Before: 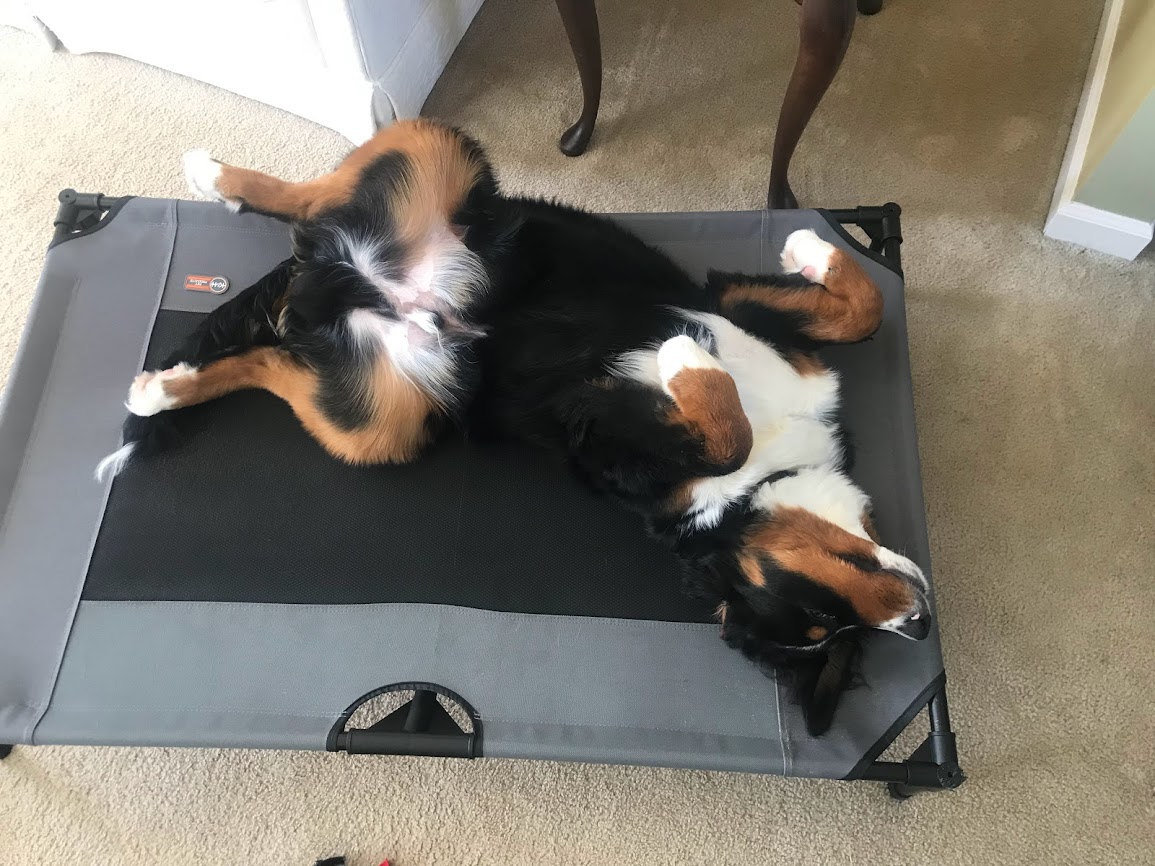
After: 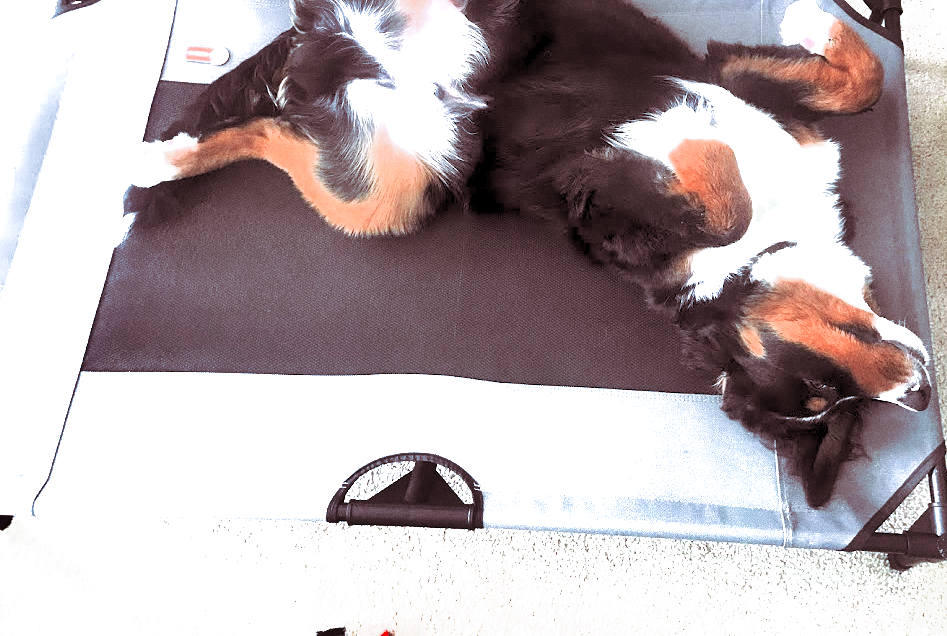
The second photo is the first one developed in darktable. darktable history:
shadows and highlights: shadows 40, highlights -54, highlights color adjustment 46%, low approximation 0.01, soften with gaussian
crop: top 26.531%, right 17.959%
exposure: exposure 2 EV, compensate highlight preservation false
white balance: red 0.948, green 1.02, blue 1.176
color zones: curves: ch0 [(0, 0.299) (0.25, 0.383) (0.456, 0.352) (0.736, 0.571)]; ch1 [(0, 0.63) (0.151, 0.568) (0.254, 0.416) (0.47, 0.558) (0.732, 0.37) (0.909, 0.492)]; ch2 [(0.004, 0.604) (0.158, 0.443) (0.257, 0.403) (0.761, 0.468)]
split-toning: shadows › saturation 0.41, highlights › saturation 0, compress 33.55%
rgb levels: levels [[0.013, 0.434, 0.89], [0, 0.5, 1], [0, 0.5, 1]]
grain: coarseness 0.09 ISO
